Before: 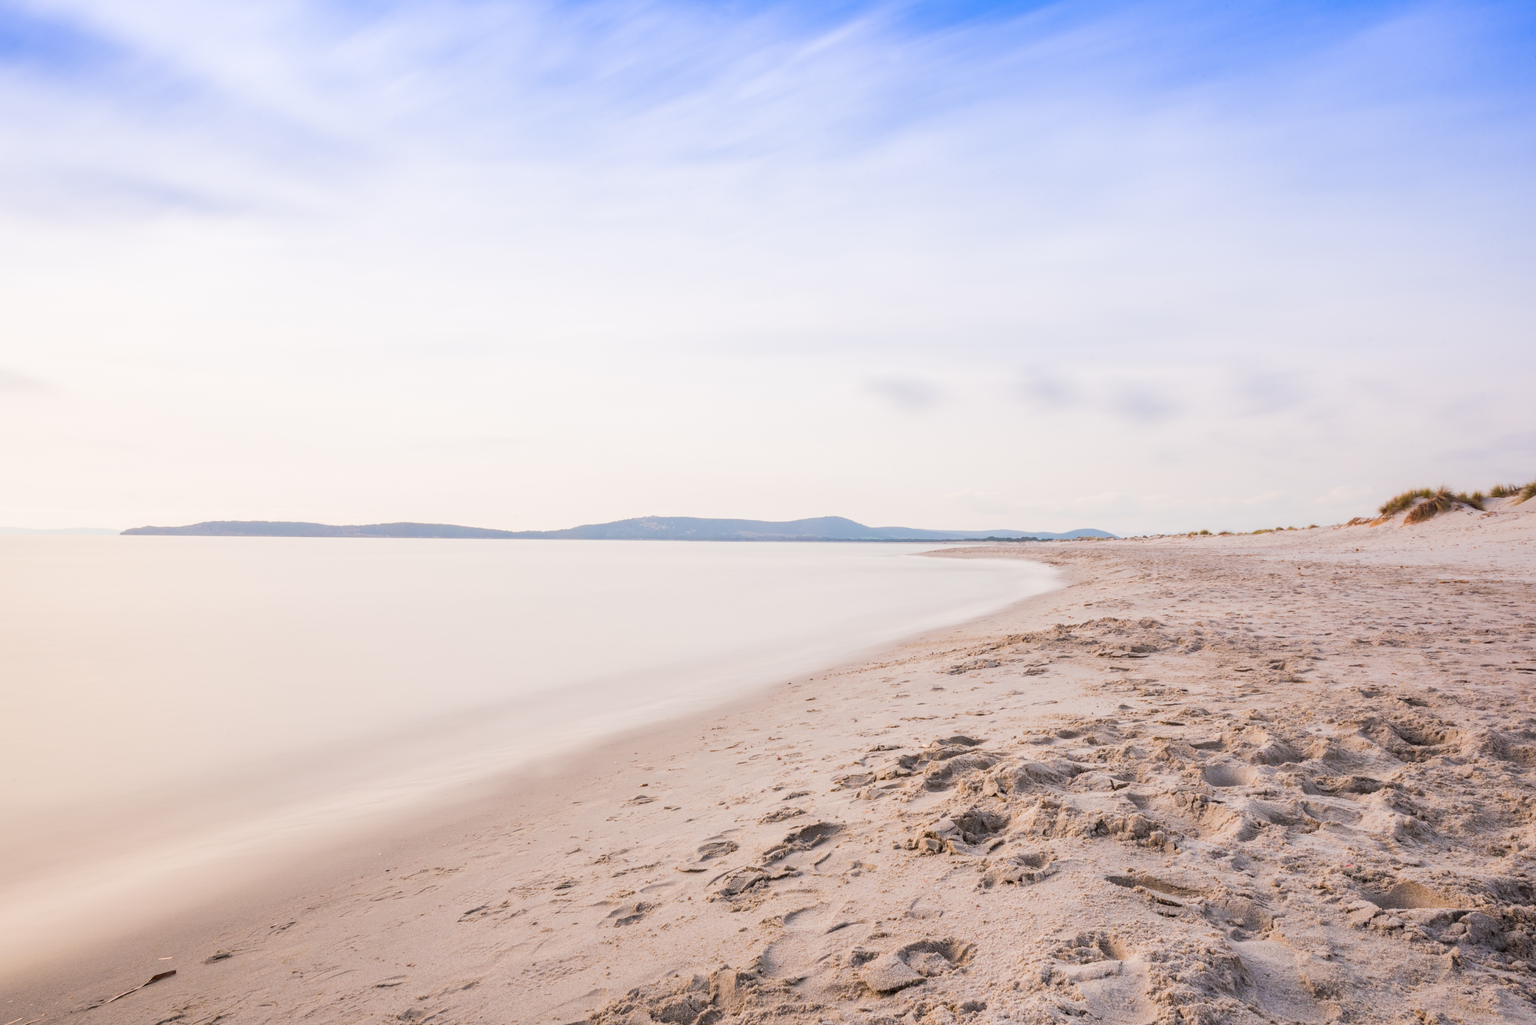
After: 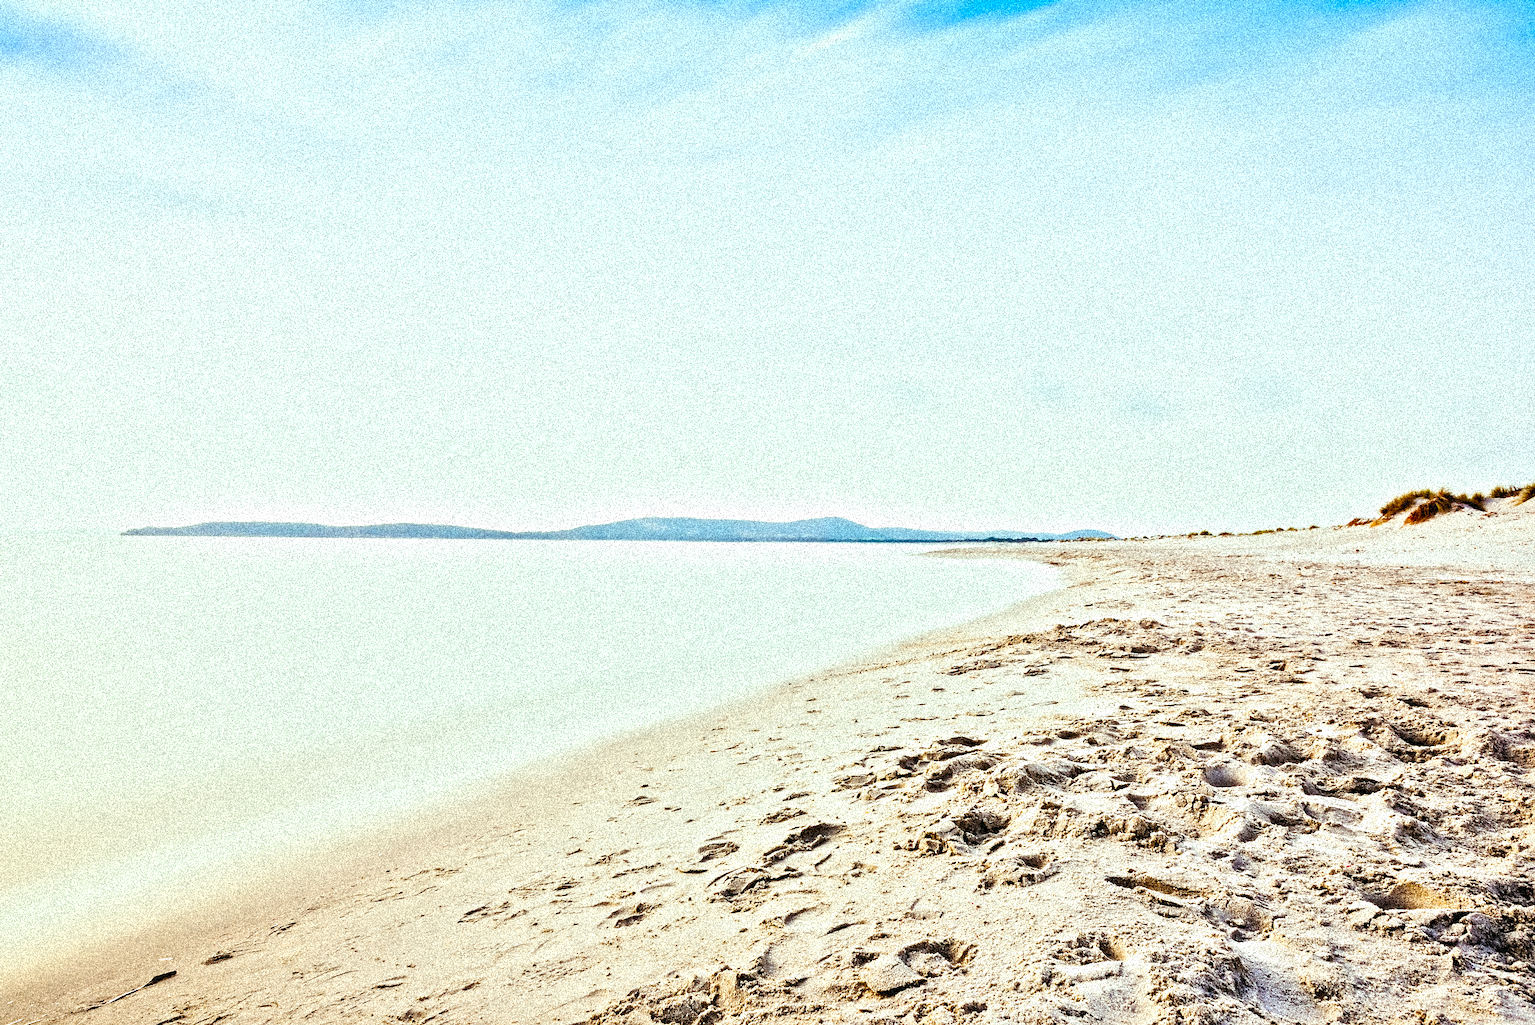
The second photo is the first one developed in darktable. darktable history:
vibrance: vibrance 100%
shadows and highlights: shadows 4.1, highlights -17.6, soften with gaussian
local contrast: mode bilateral grid, contrast 44, coarseness 69, detail 214%, midtone range 0.2 | blend: blend mode normal, opacity 28%; mask: uniform (no mask)
sharpen: on, module defaults
tone curve: curves: ch0 [(0, 0) (0.004, 0.001) (0.133, 0.112) (0.325, 0.362) (0.832, 0.893) (1, 1)], color space Lab, linked channels, preserve colors none
color correction: highlights a* -7.33, highlights b* 1.26, shadows a* -3.55, saturation 1.4 | blend: blend mode normal, opacity 55%; mask: uniform (no mask)
base curve: curves: ch0 [(0, 0) (0.036, 0.025) (0.121, 0.166) (0.206, 0.329) (0.605, 0.79) (1, 1)], preserve colors none
grain: coarseness 3.75 ISO, strength 100%, mid-tones bias 0% | blend: blend mode normal, opacity 17%; mask: uniform (no mask)
velvia: strength 30%
contrast equalizer: octaves 7, y [[0.5, 0.542, 0.583, 0.625, 0.667, 0.708], [0.5 ×6], [0.5 ×6], [0, 0.033, 0.067, 0.1, 0.133, 0.167], [0, 0.05, 0.1, 0.15, 0.2, 0.25]]
contrast brightness saturation: contrast 0.11, saturation -0.17
